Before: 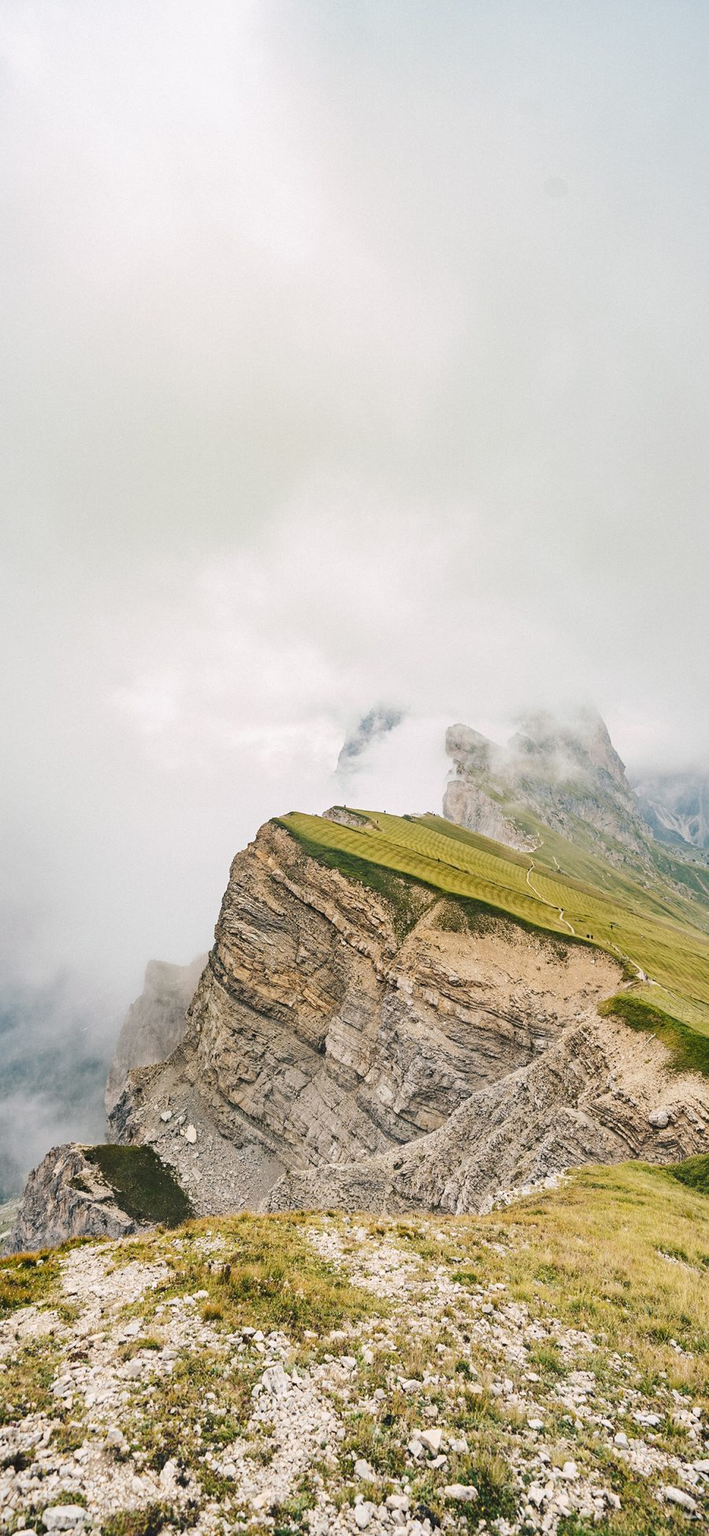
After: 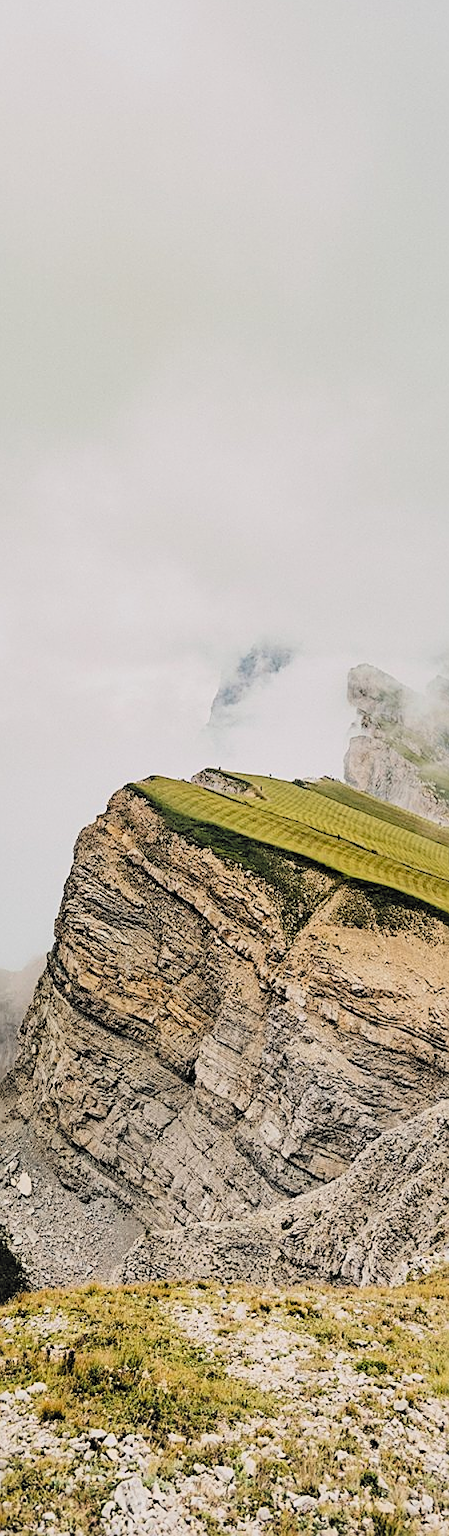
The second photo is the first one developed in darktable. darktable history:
tone equalizer: mask exposure compensation -0.506 EV
crop and rotate: angle 0.021°, left 24.27%, top 13.041%, right 25.643%, bottom 8.036%
sharpen: on, module defaults
filmic rgb: black relative exposure -5.08 EV, white relative exposure 3.99 EV, hardness 2.88, contrast 1.301, highlights saturation mix -28.83%, color science v6 (2022)
contrast brightness saturation: contrast 0.04, saturation 0.066
shadows and highlights: shadows 29.31, highlights -28.89, low approximation 0.01, soften with gaussian
